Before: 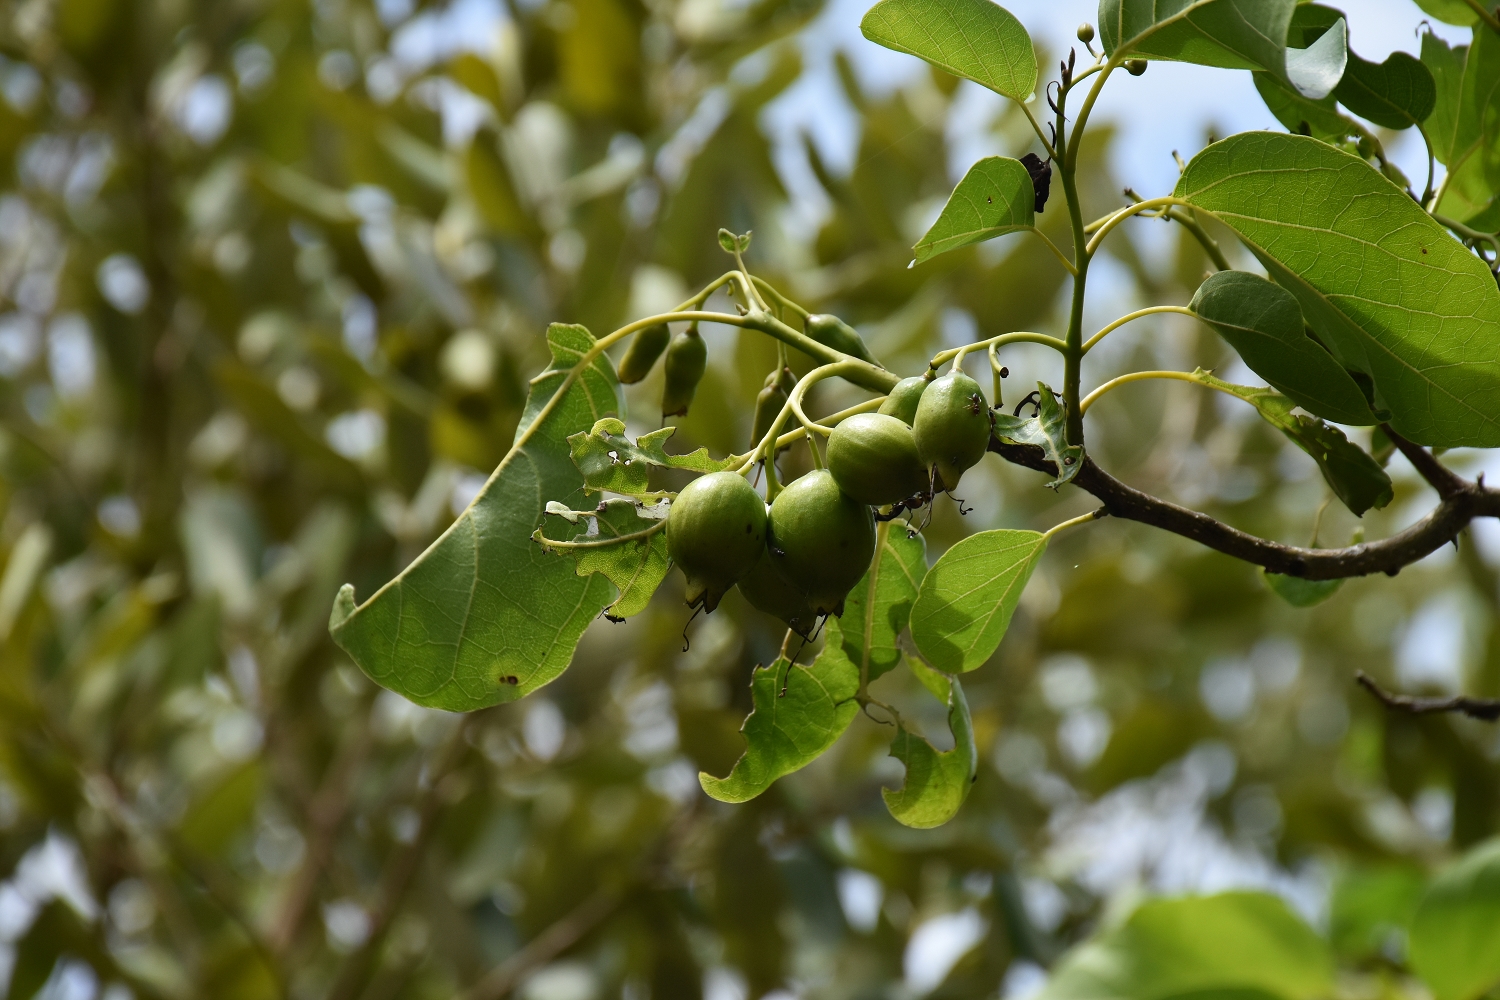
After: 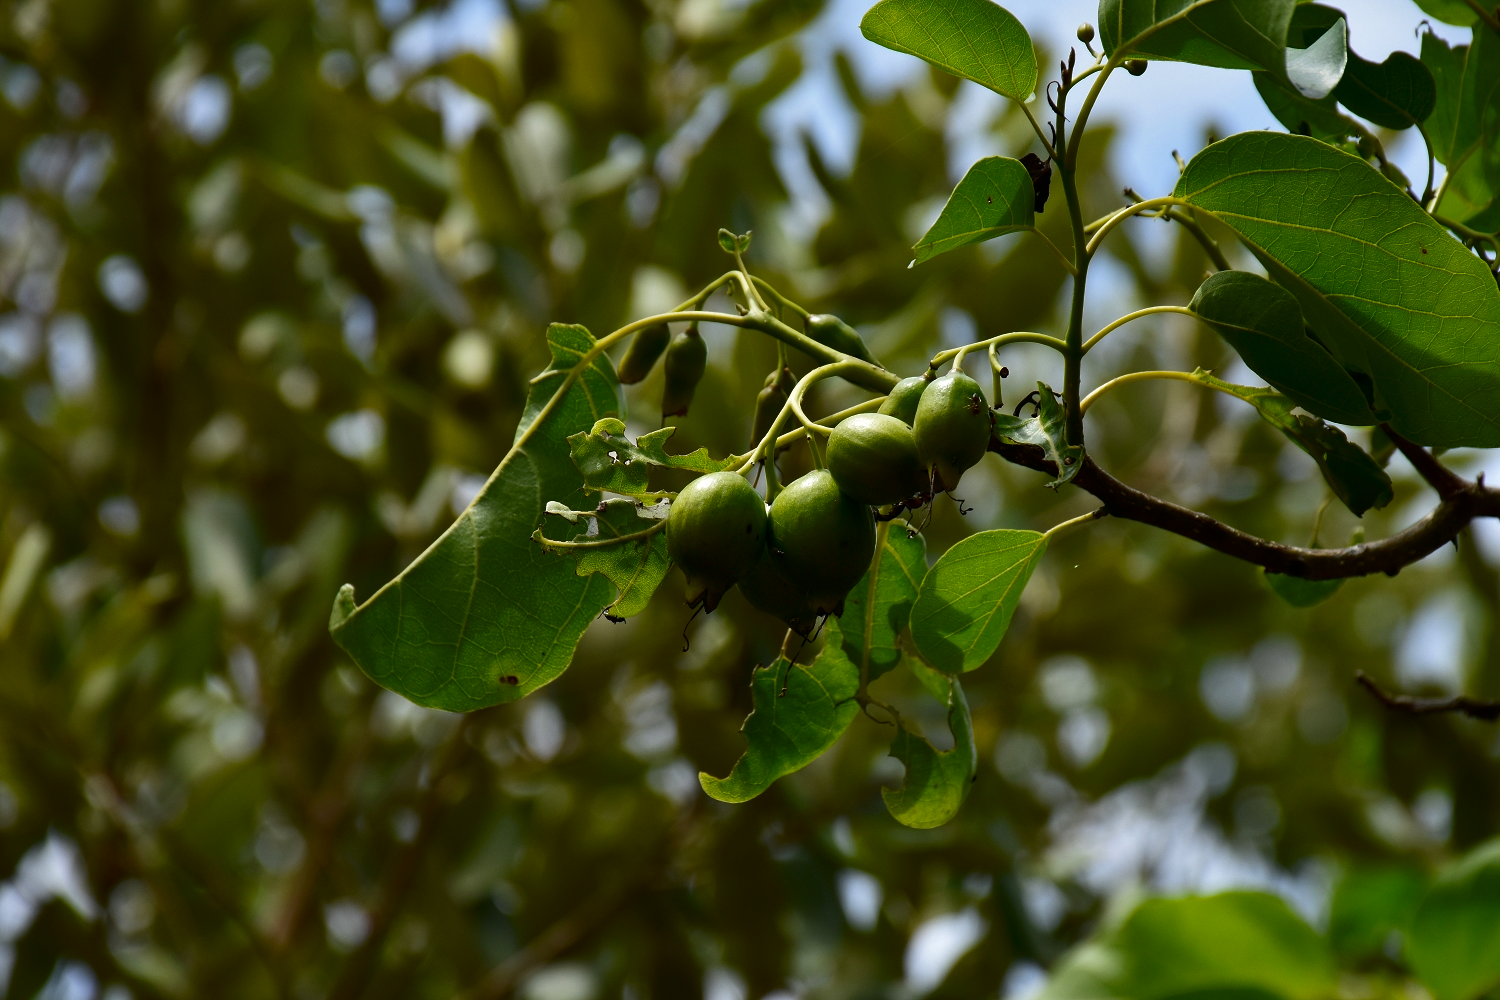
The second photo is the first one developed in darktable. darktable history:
contrast brightness saturation: brightness -0.251, saturation 0.2
